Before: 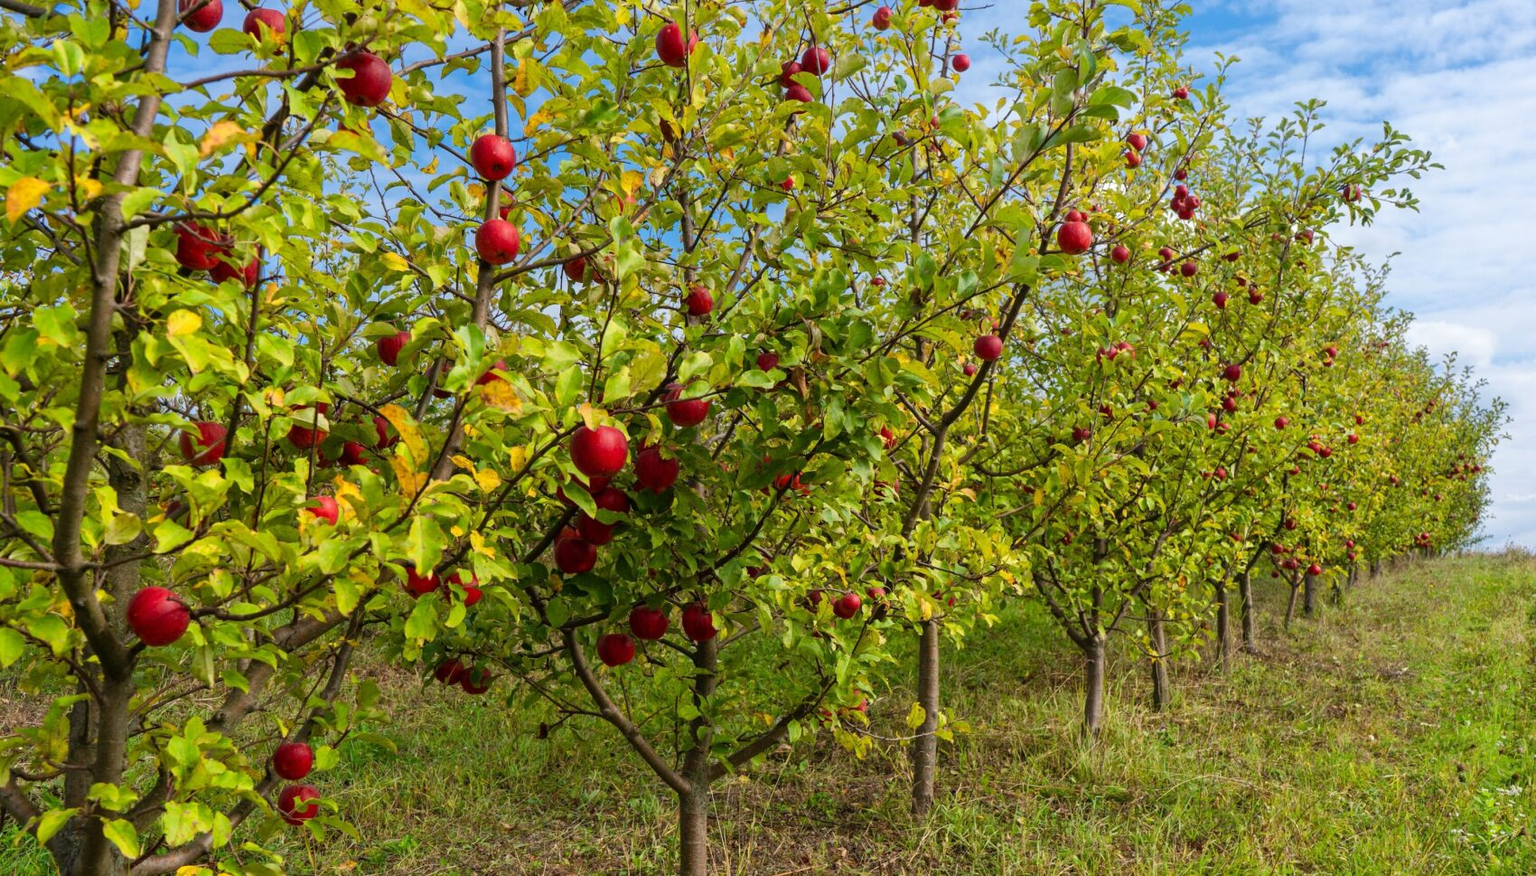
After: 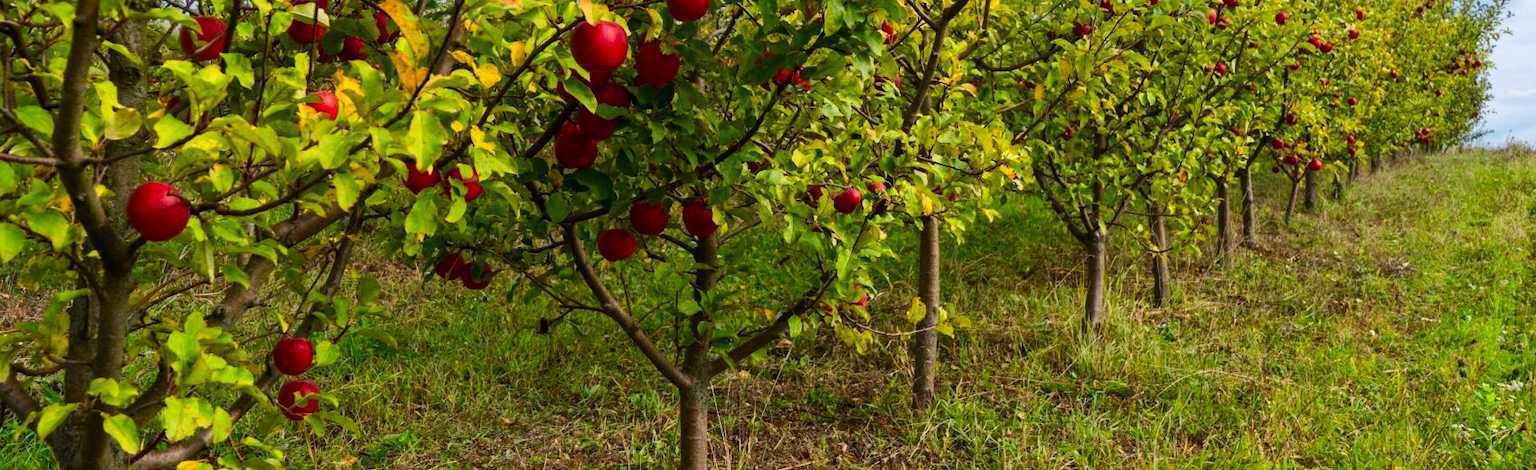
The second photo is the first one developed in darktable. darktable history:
contrast brightness saturation: contrast 0.13, brightness -0.05, saturation 0.16
crop and rotate: top 46.237%
